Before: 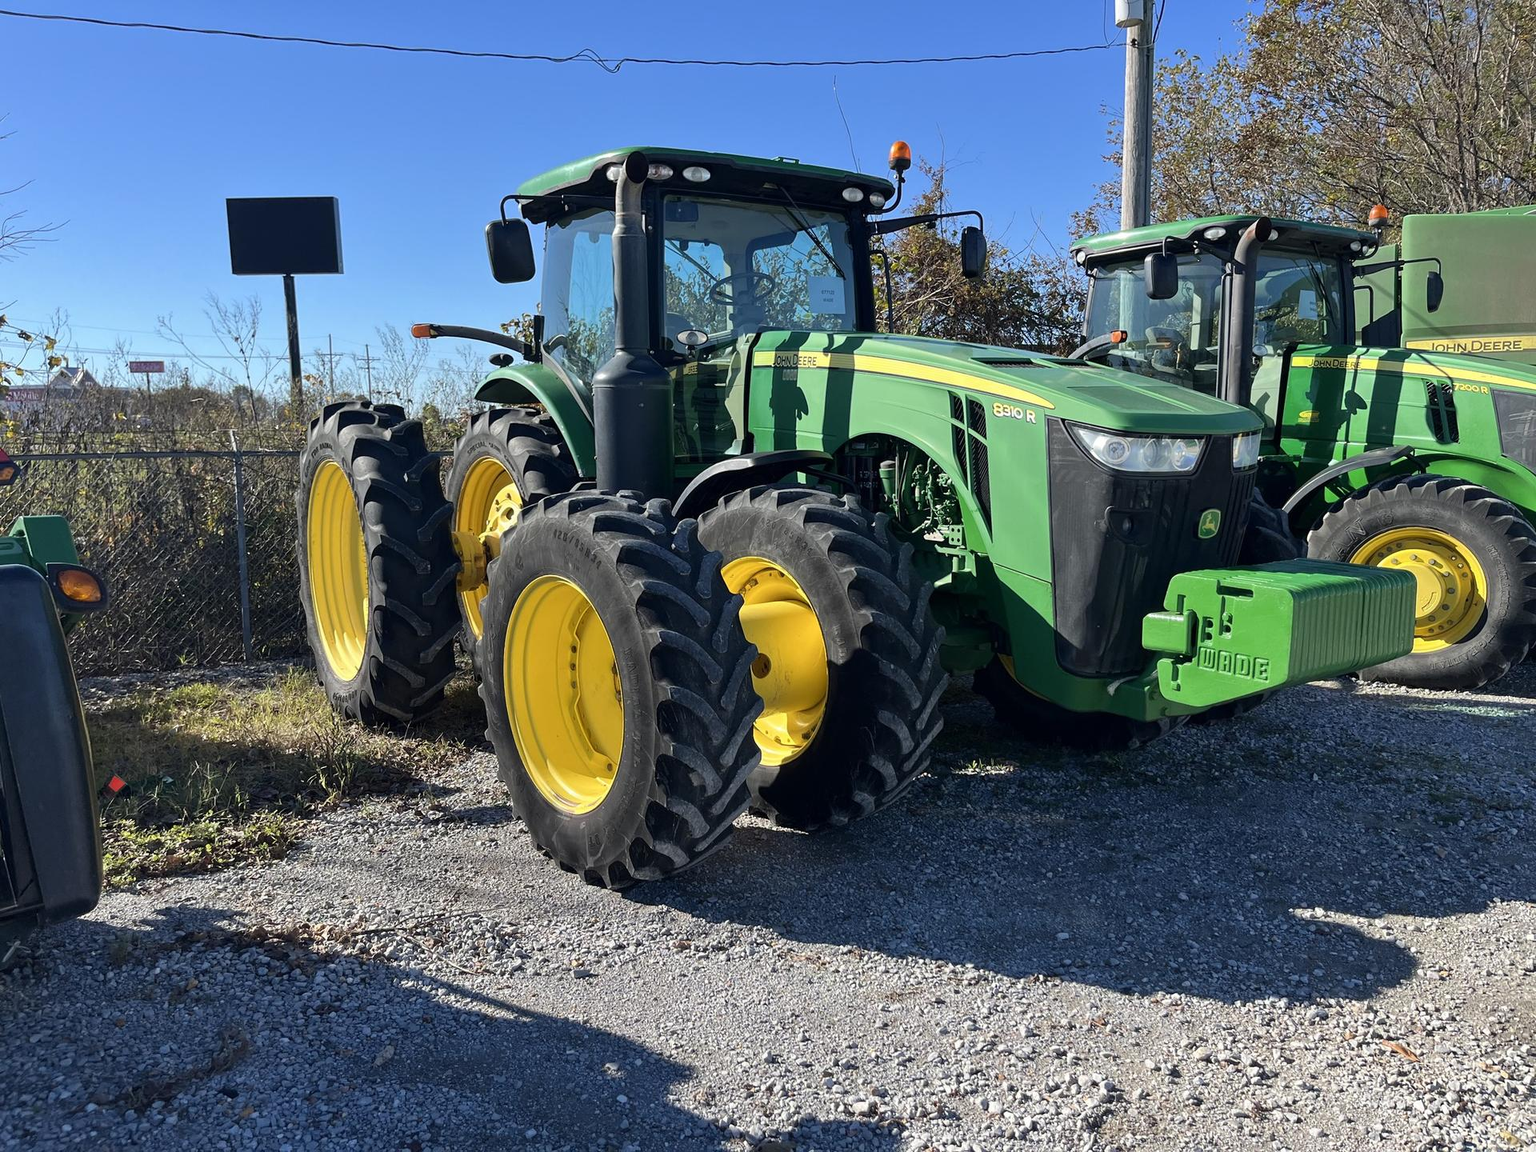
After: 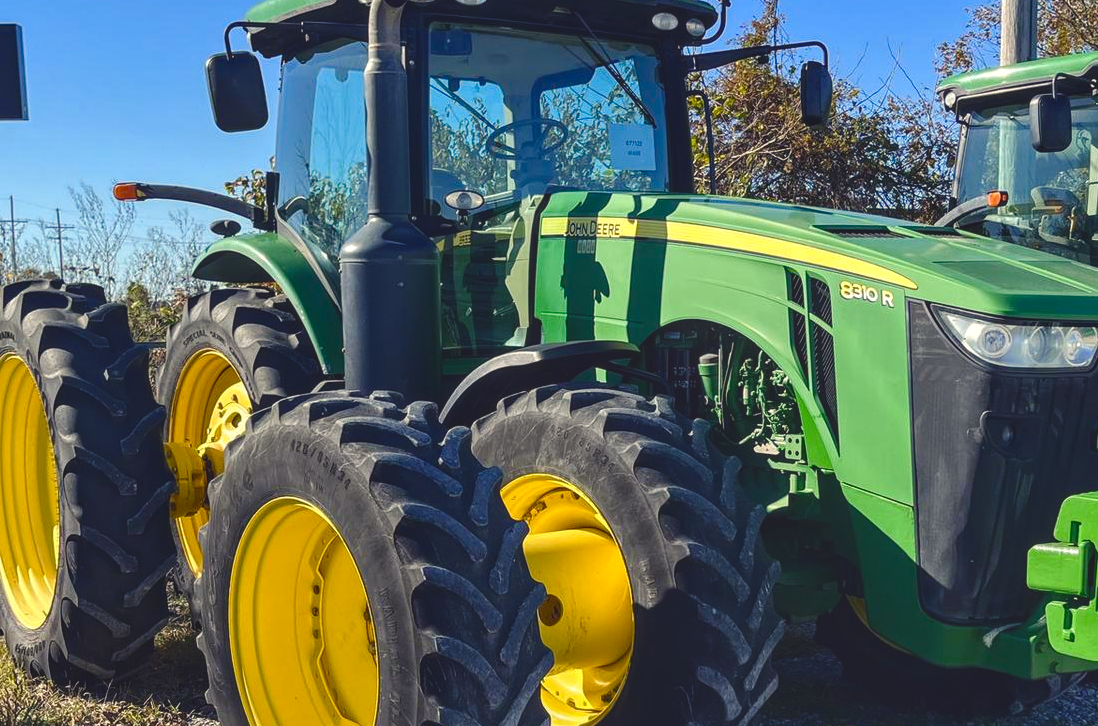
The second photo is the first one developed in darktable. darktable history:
contrast brightness saturation: contrast -0.02, brightness -0.01, saturation 0.03
local contrast: detail 130%
crop: left 20.932%, top 15.471%, right 21.848%, bottom 34.081%
color balance rgb: shadows lift › chroma 3%, shadows lift › hue 280.8°, power › hue 330°, highlights gain › chroma 3%, highlights gain › hue 75.6°, global offset › luminance 1.5%, perceptual saturation grading › global saturation 20%, perceptual saturation grading › highlights -25%, perceptual saturation grading › shadows 50%, global vibrance 30%
